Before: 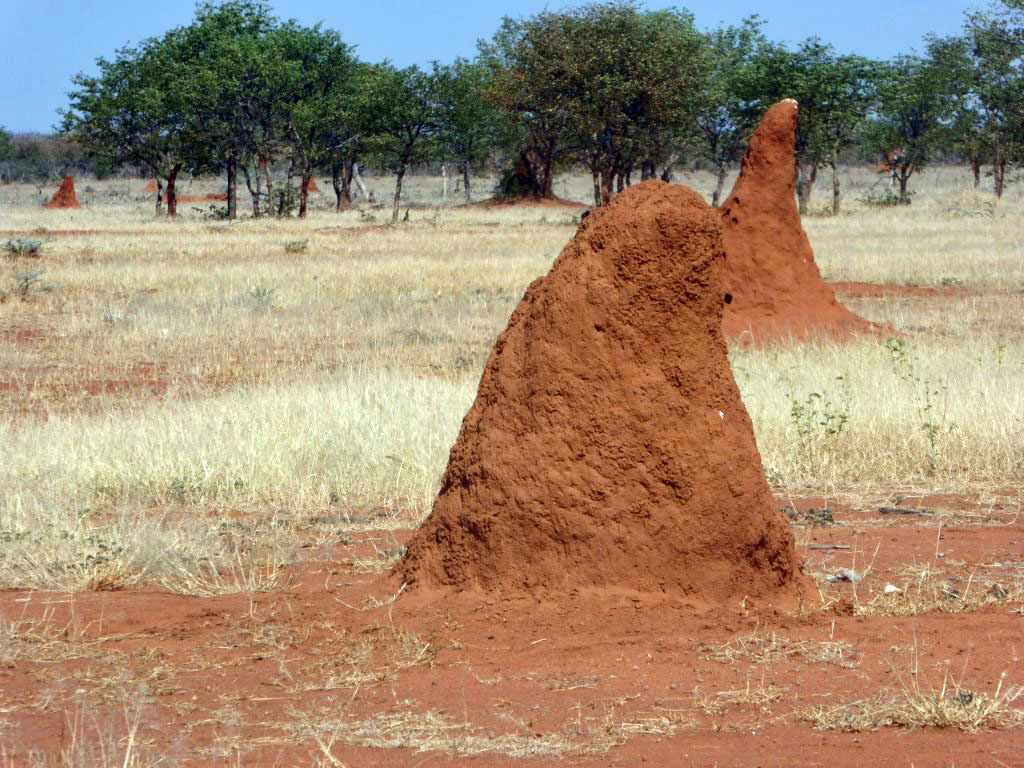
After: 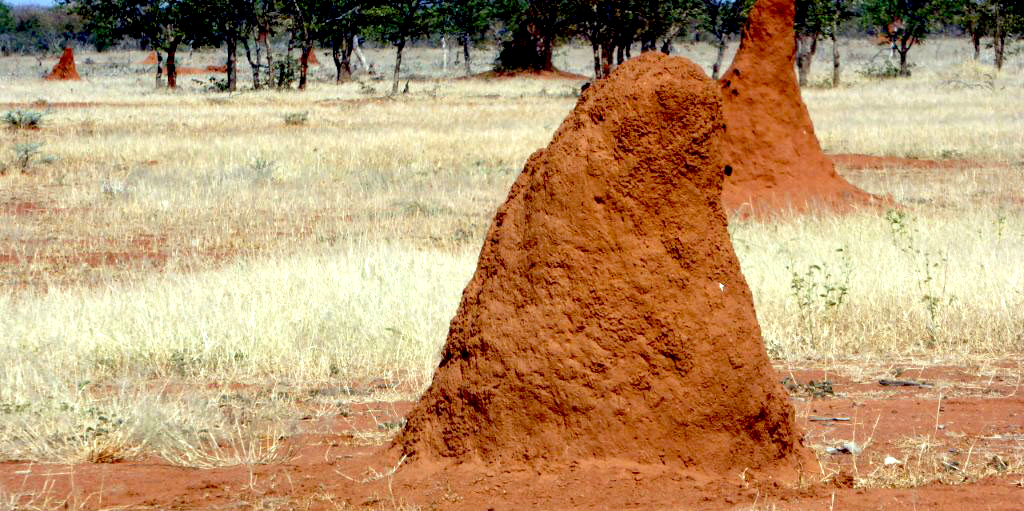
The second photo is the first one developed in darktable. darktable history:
crop: top 16.727%, bottom 16.727%
exposure: black level correction 0.031, exposure 0.304 EV, compensate highlight preservation false
